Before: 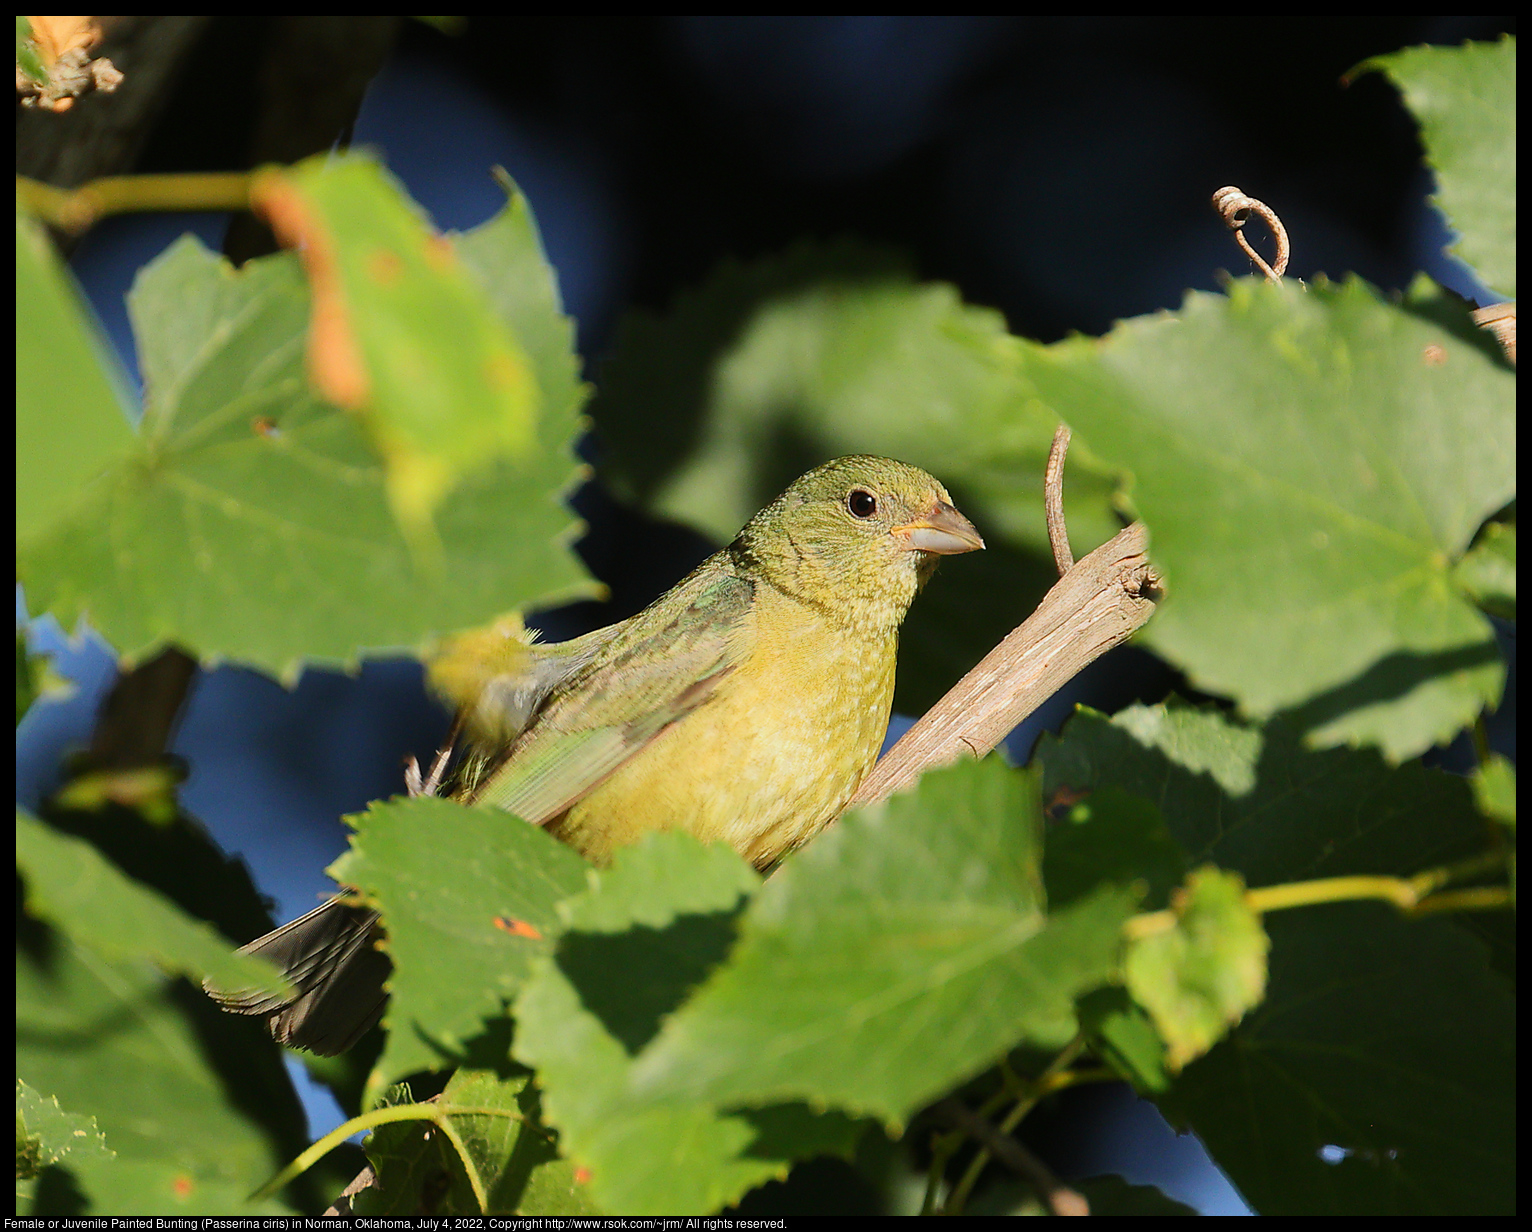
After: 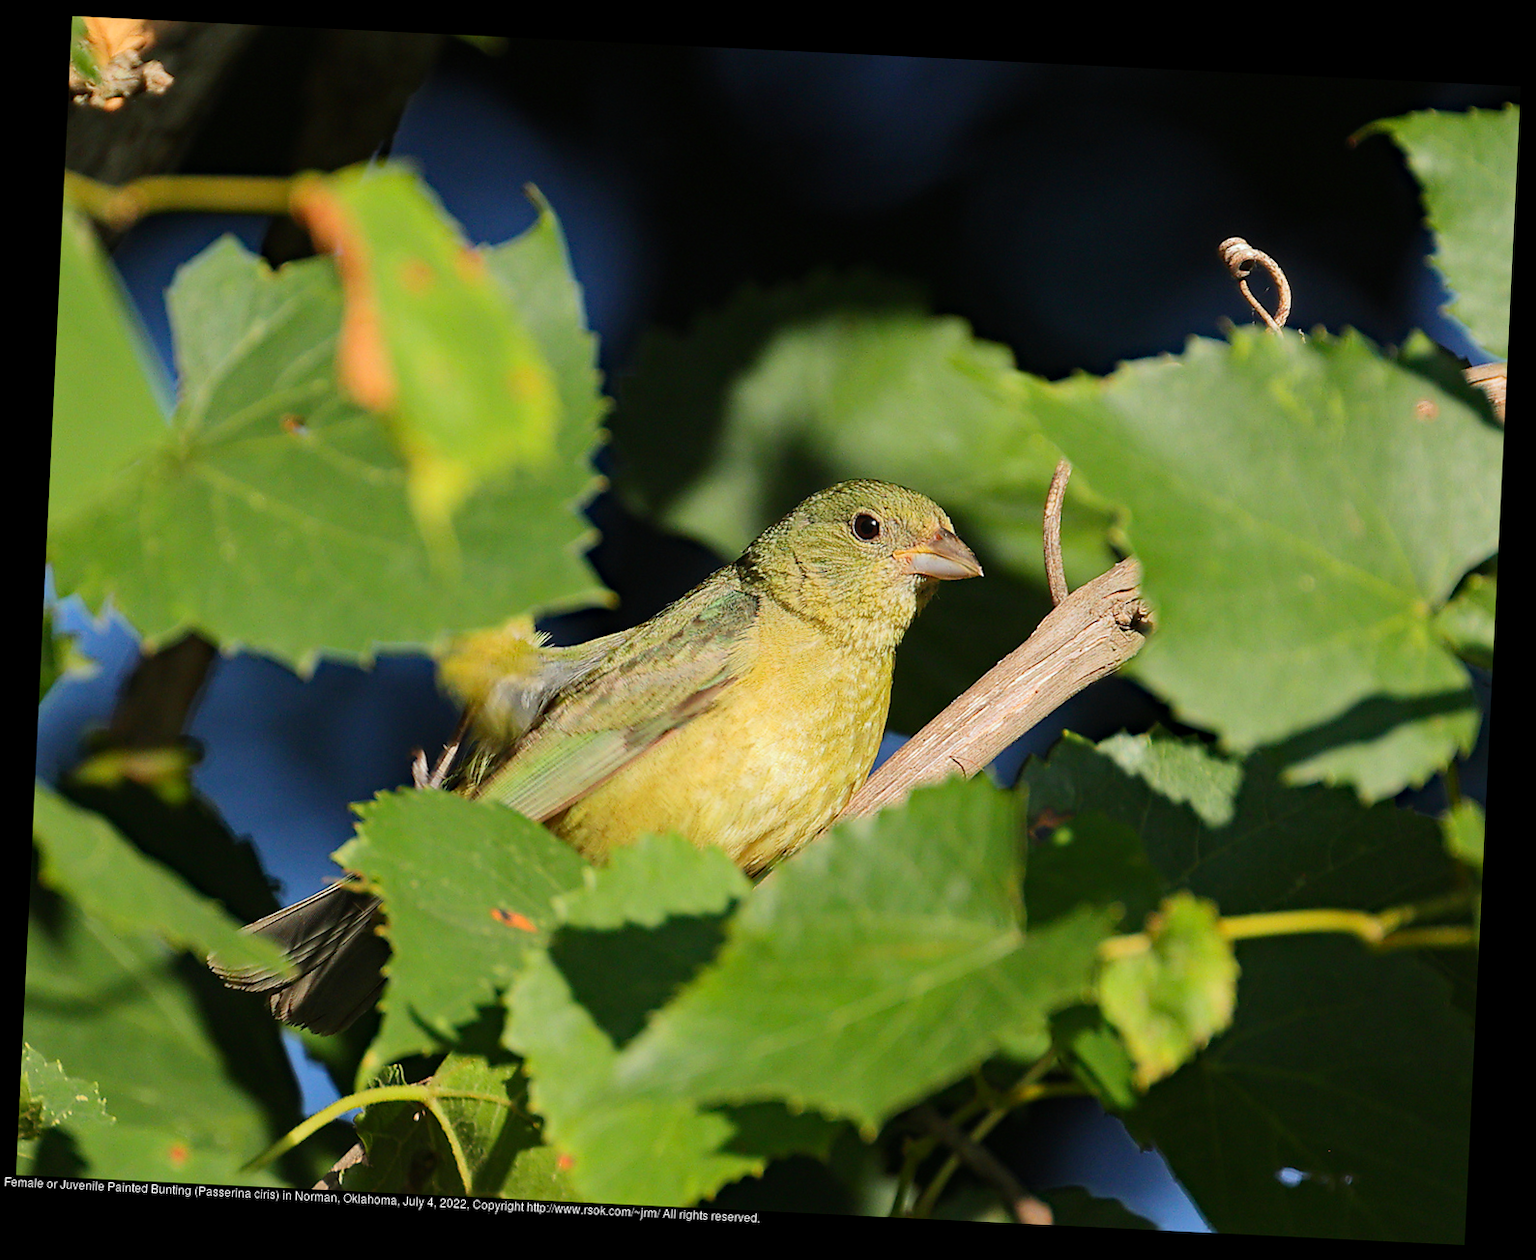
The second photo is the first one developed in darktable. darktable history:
crop and rotate: angle -2.78°
tone equalizer: edges refinement/feathering 500, mask exposure compensation -1.57 EV, preserve details no
haze removal: compatibility mode true, adaptive false
